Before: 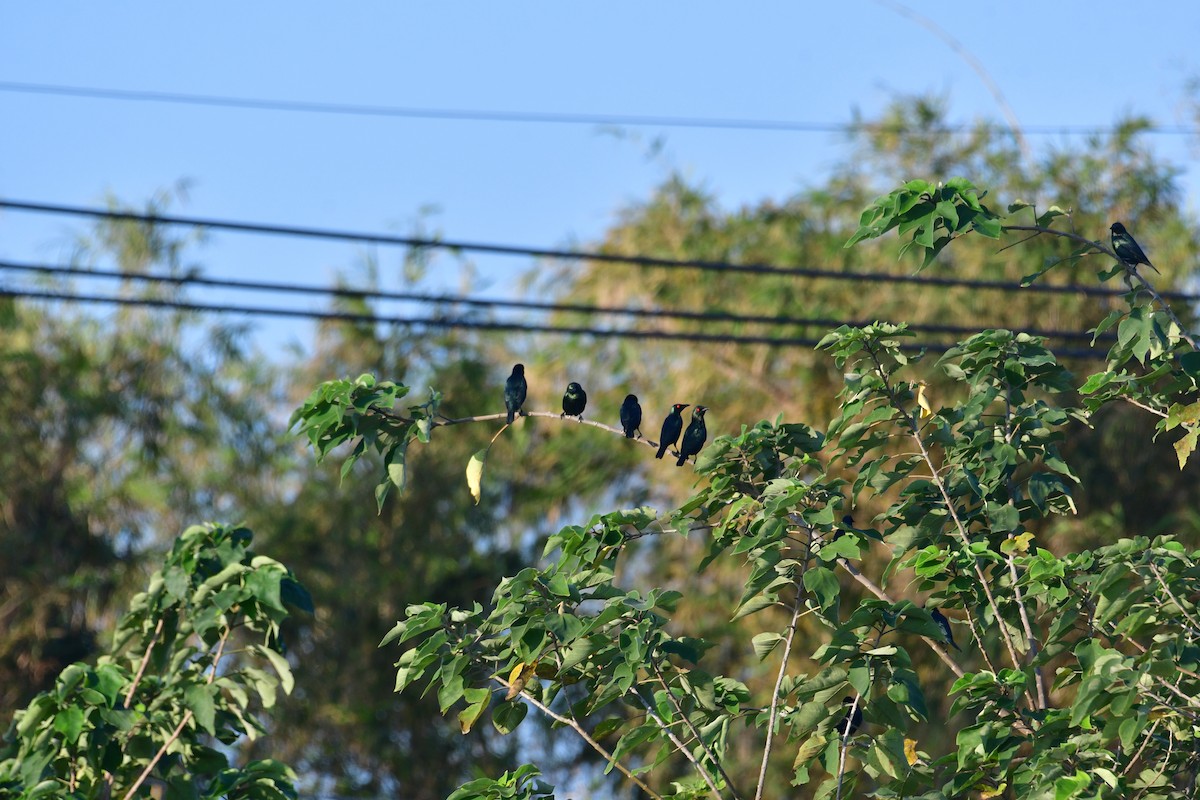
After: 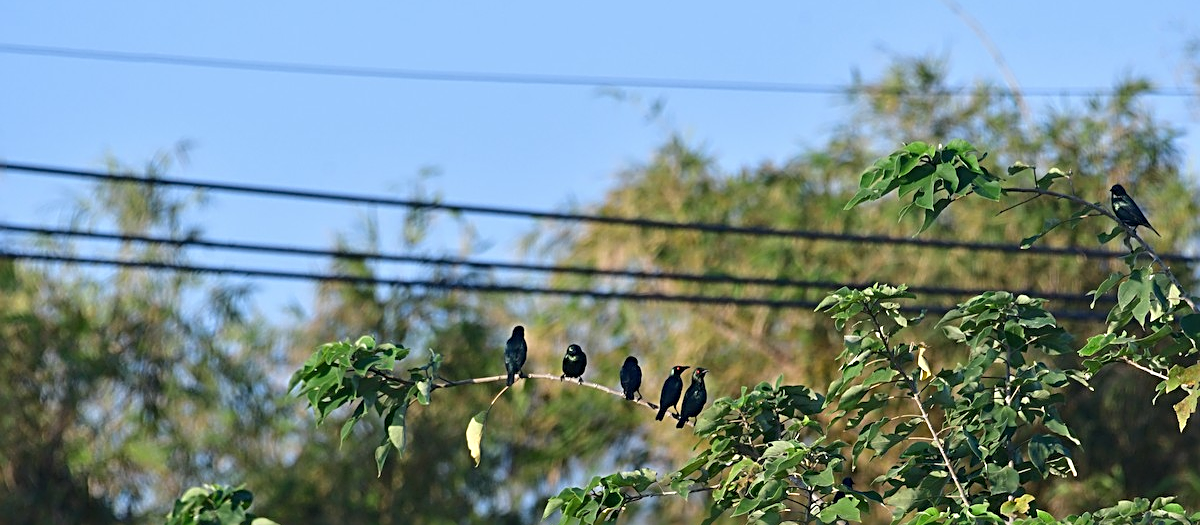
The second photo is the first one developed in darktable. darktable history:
crop and rotate: top 4.848%, bottom 29.503%
sharpen: radius 2.584, amount 0.688
